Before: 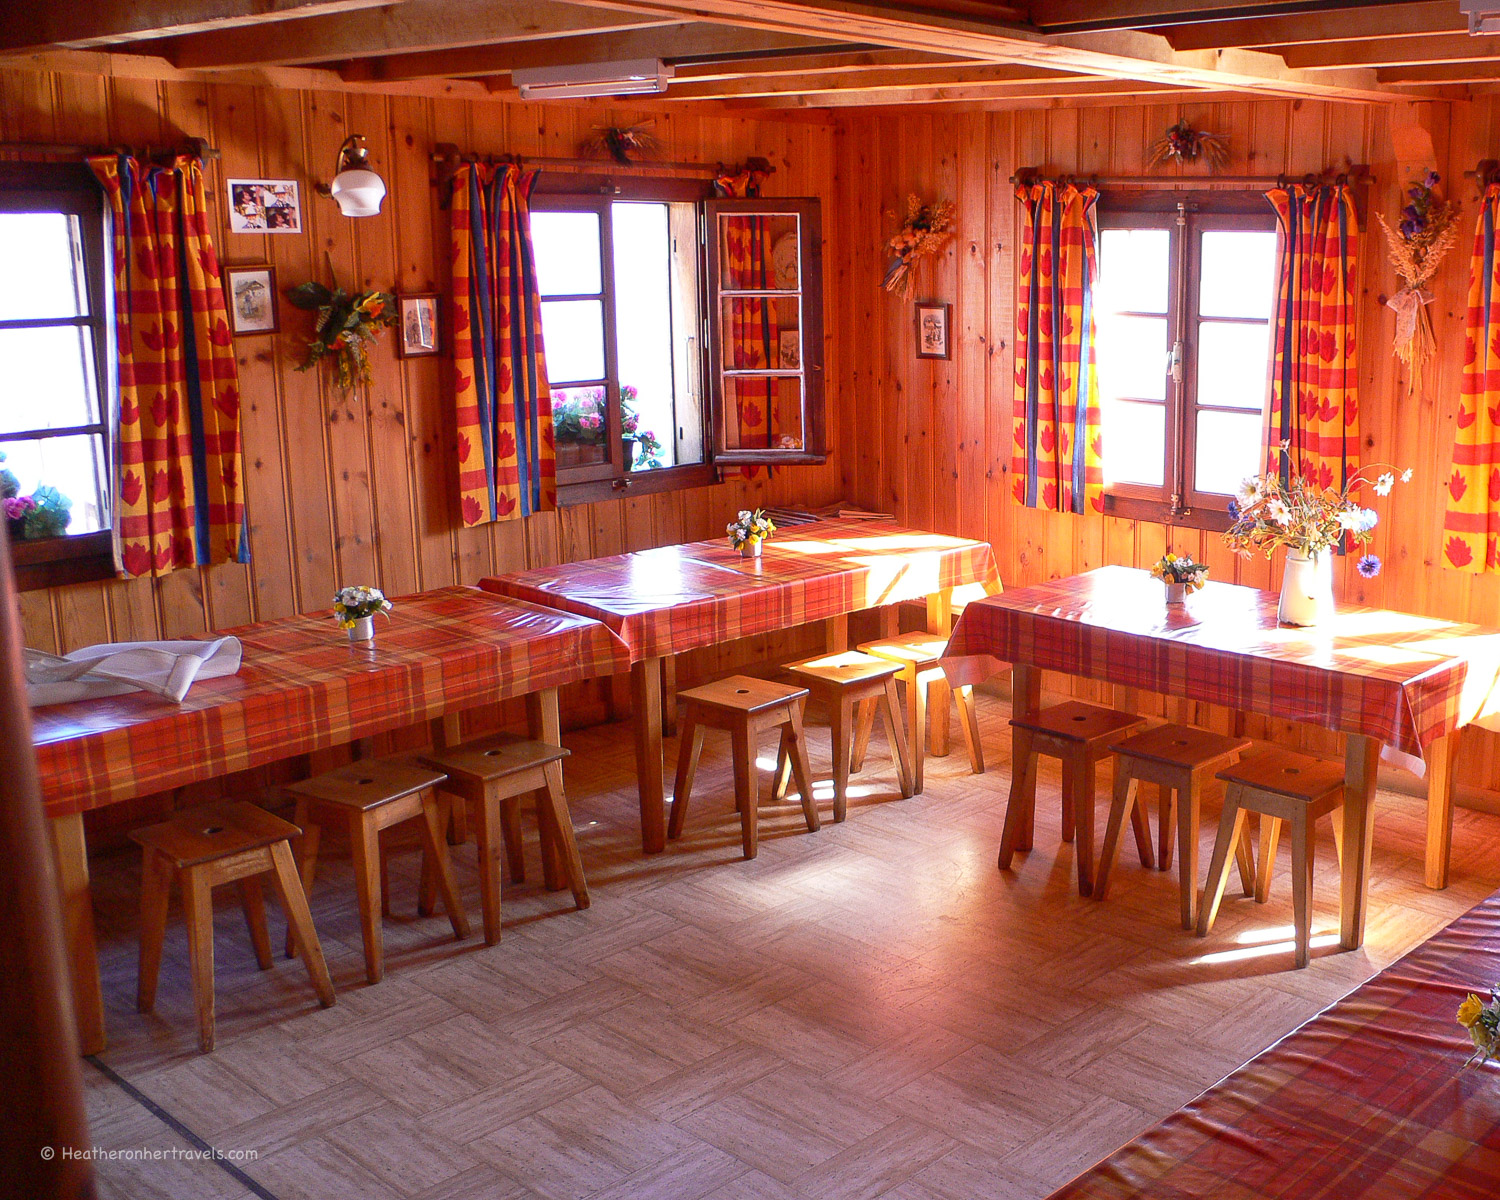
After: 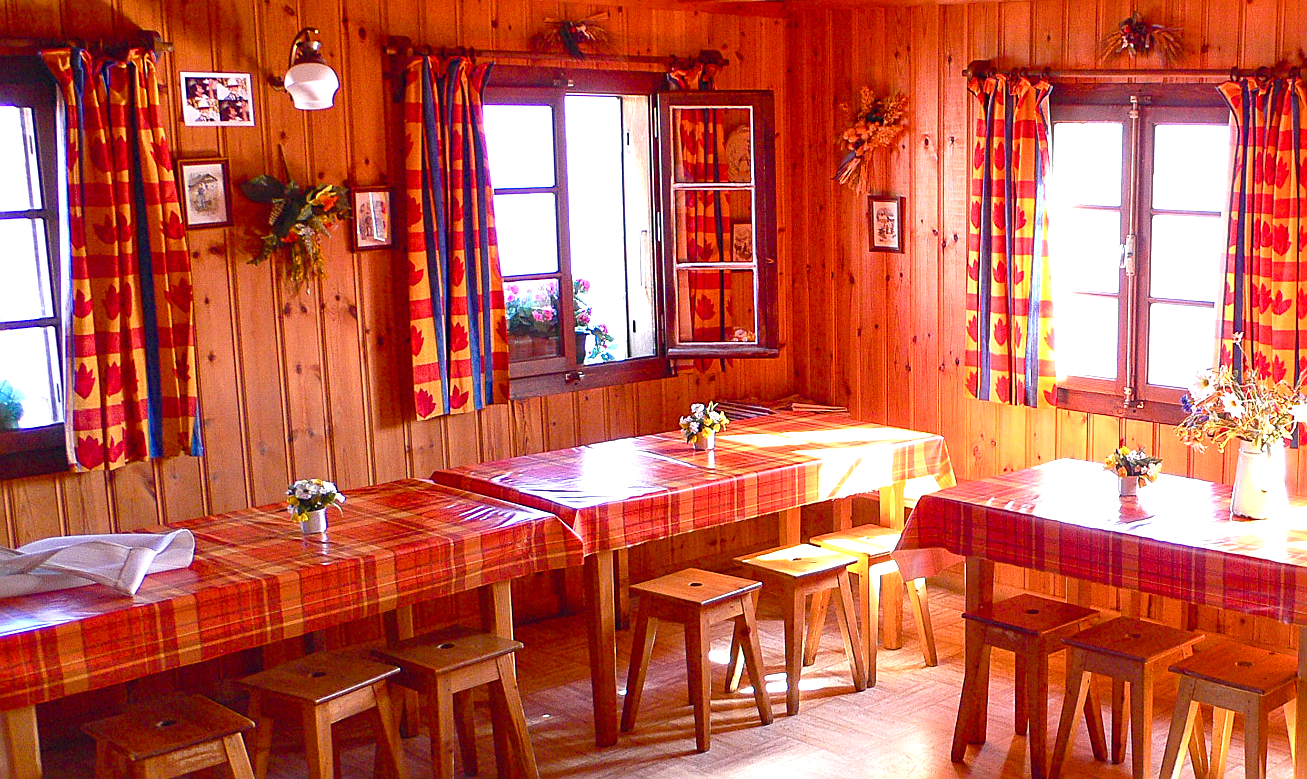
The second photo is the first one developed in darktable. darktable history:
crop: left 3.137%, top 8.961%, right 9.67%, bottom 26.082%
color balance rgb: global offset › chroma 0.054%, global offset › hue 253.57°, perceptual saturation grading › global saturation 20%, perceptual saturation grading › highlights -25.362%, perceptual saturation grading › shadows 25.725%, global vibrance 14.349%
sharpen: on, module defaults
exposure: black level correction -0.002, exposure 0.542 EV, compensate highlight preservation false
